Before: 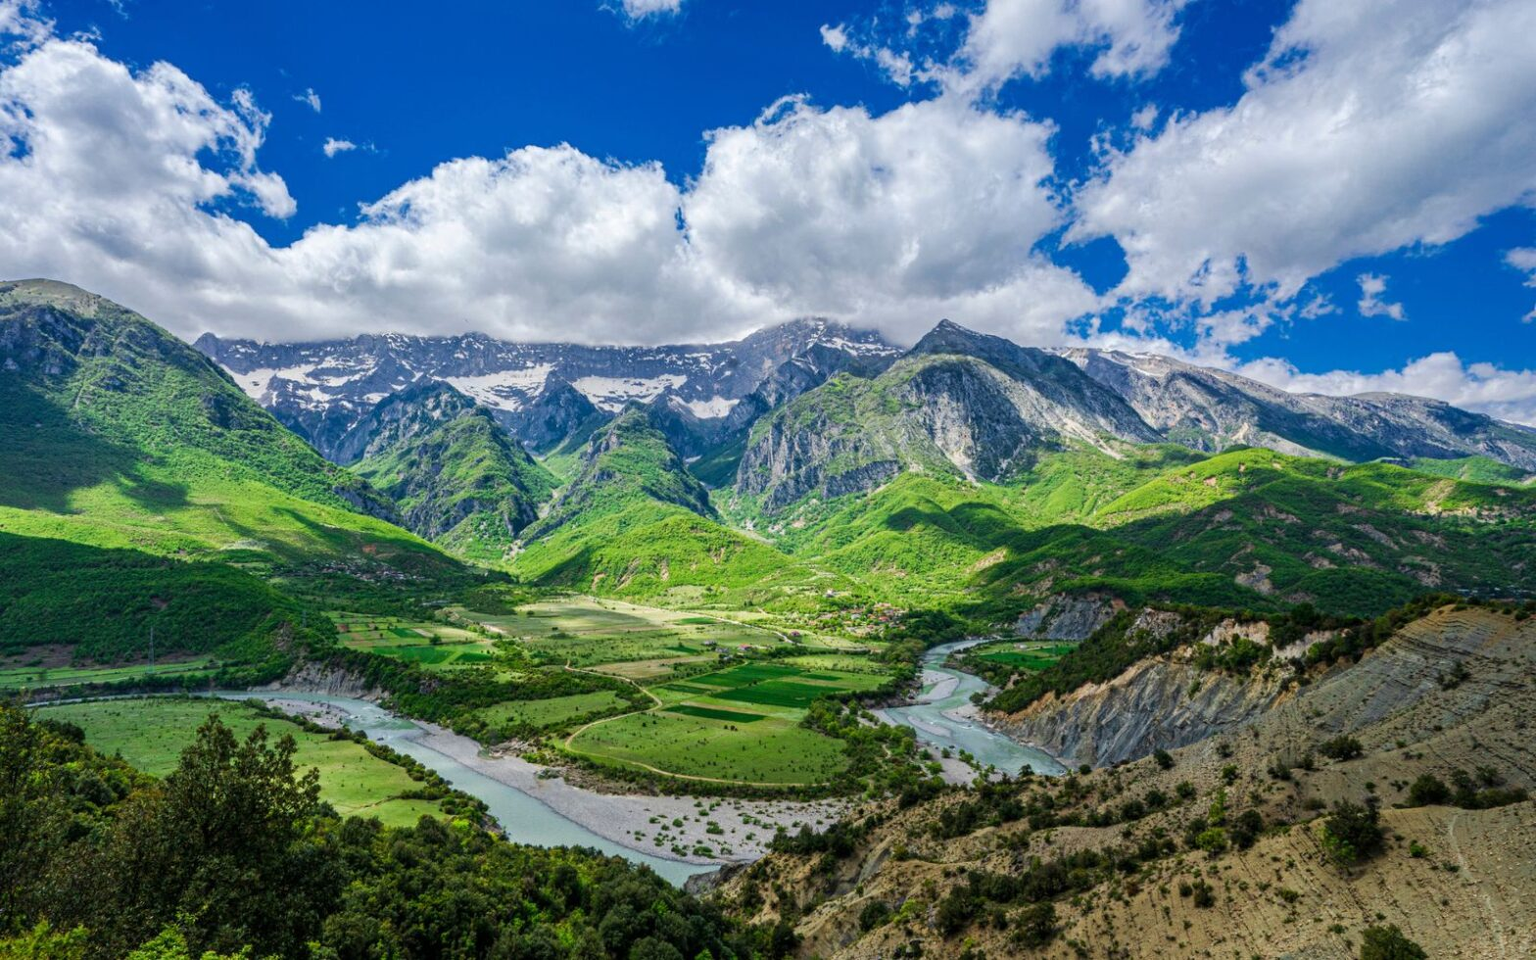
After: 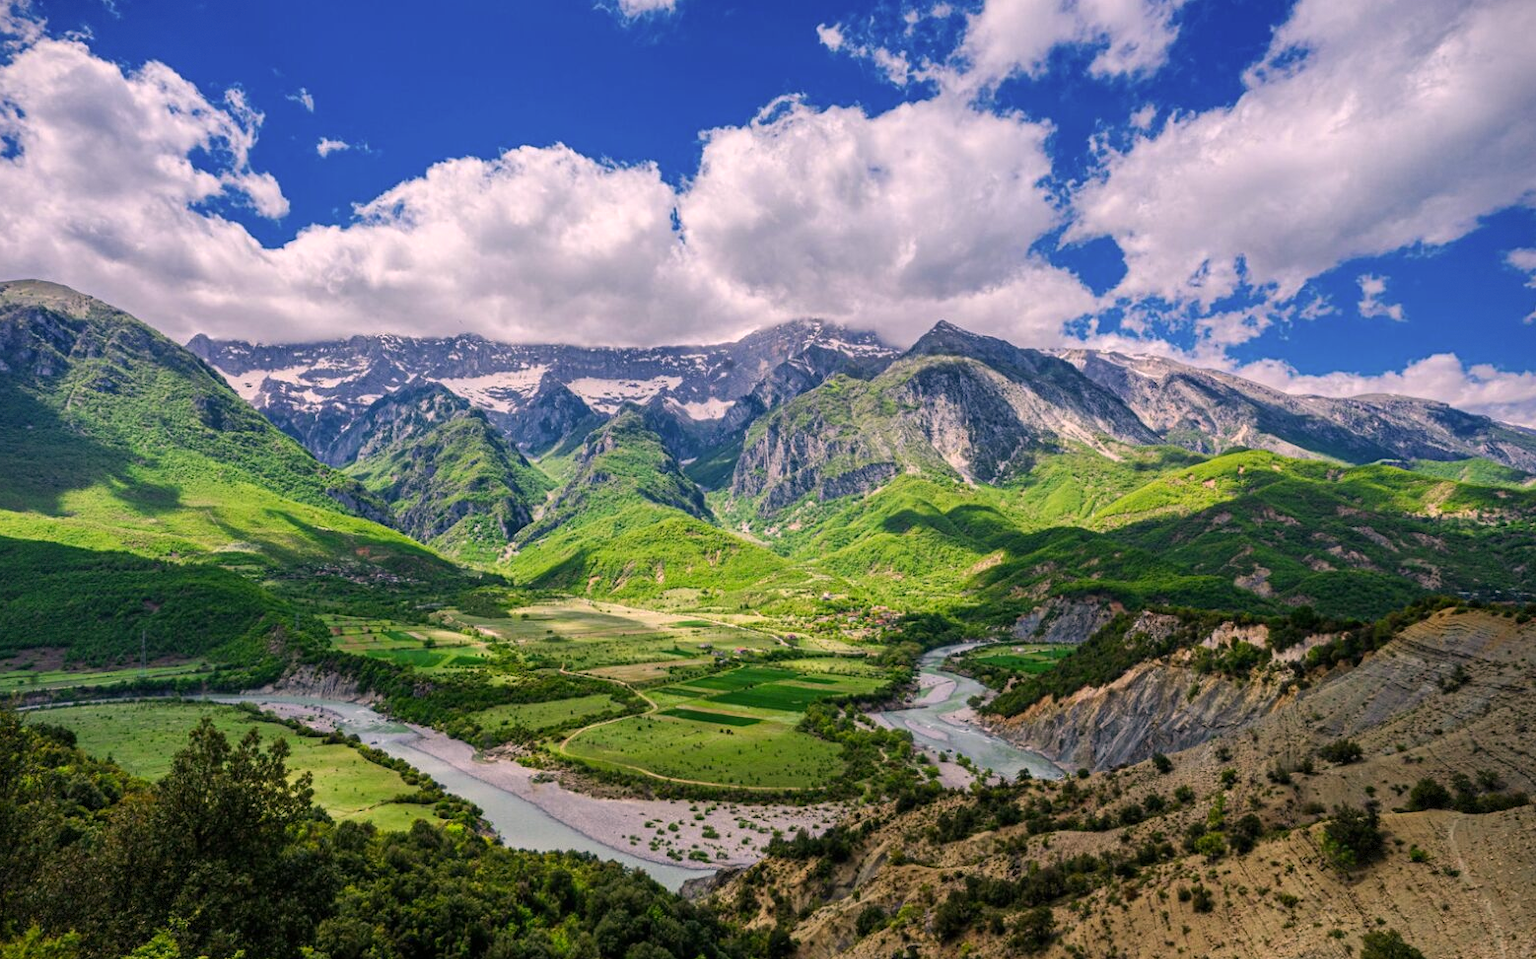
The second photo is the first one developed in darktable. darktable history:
color correction: highlights a* 12.83, highlights b* 5.38
crop and rotate: left 0.583%, top 0.233%, bottom 0.413%
vignetting: fall-off start 91.38%, saturation -0.017, dithering 8-bit output, unbound false
